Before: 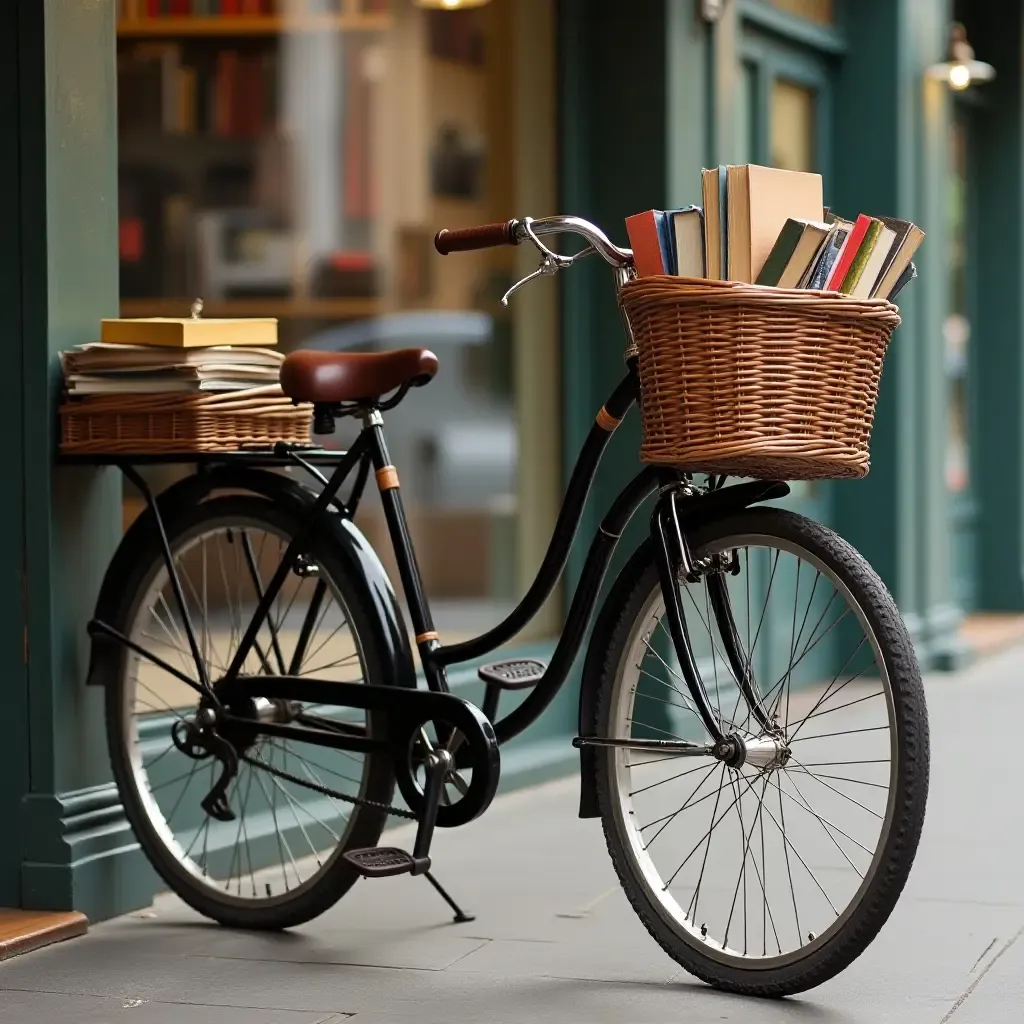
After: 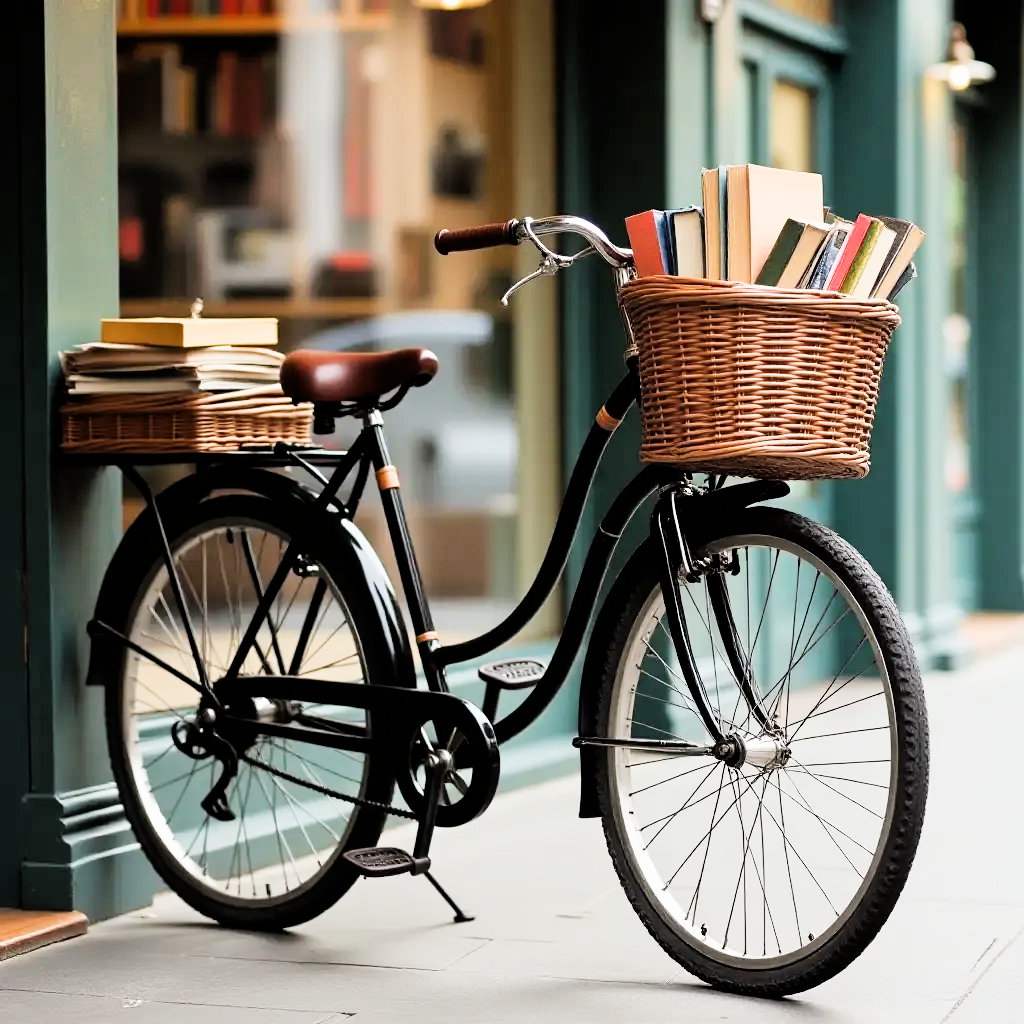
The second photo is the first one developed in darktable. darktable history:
exposure: black level correction 0, exposure 1.199 EV, compensate highlight preservation false
filmic rgb: black relative exposure -5.05 EV, white relative exposure 3.99 EV, hardness 2.89, contrast 1.298, highlights saturation mix -30.45%
